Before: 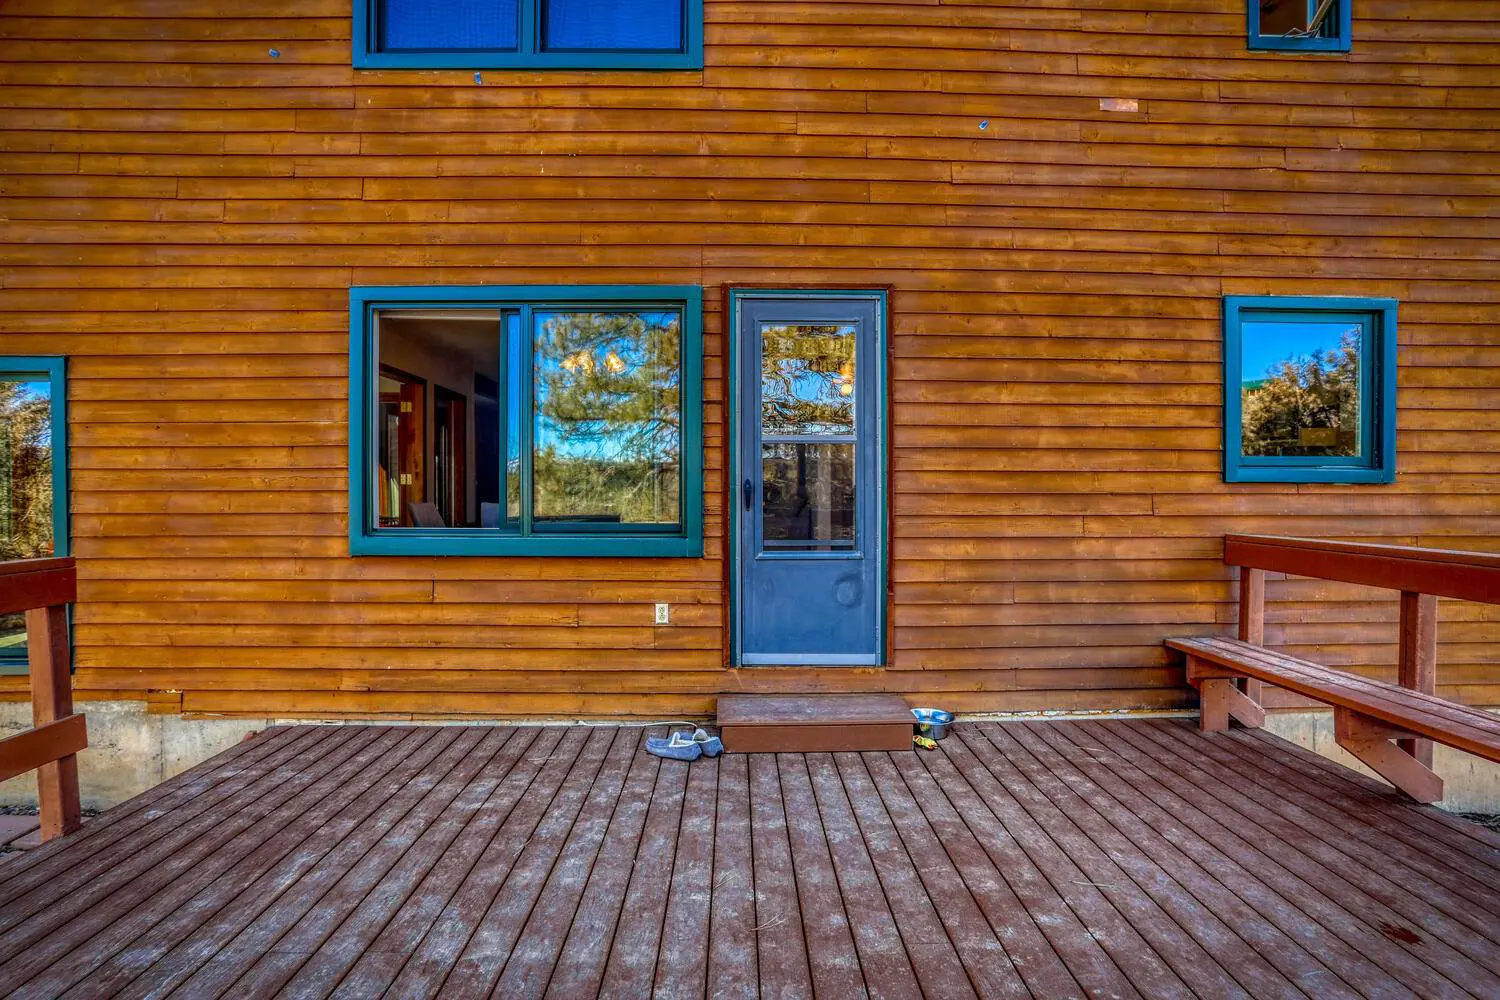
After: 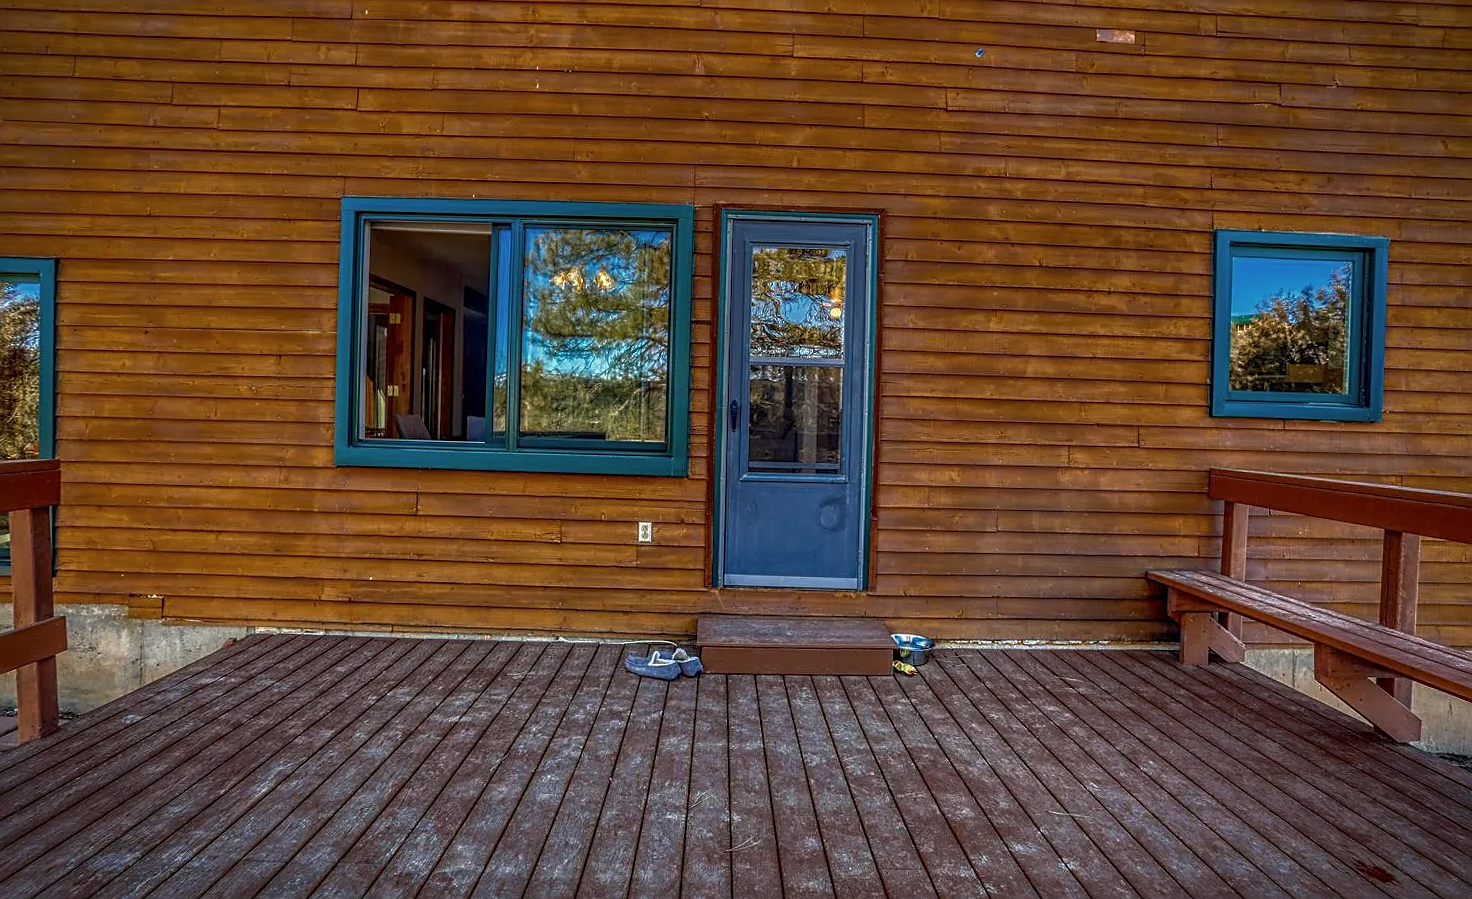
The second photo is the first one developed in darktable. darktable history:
rotate and perspective: rotation 1.57°, crop left 0.018, crop right 0.982, crop top 0.039, crop bottom 0.961
crop and rotate: top 6.25%
tone curve: curves: ch0 [(0, 0) (0.797, 0.684) (1, 1)], color space Lab, linked channels, preserve colors none
sharpen: on, module defaults
